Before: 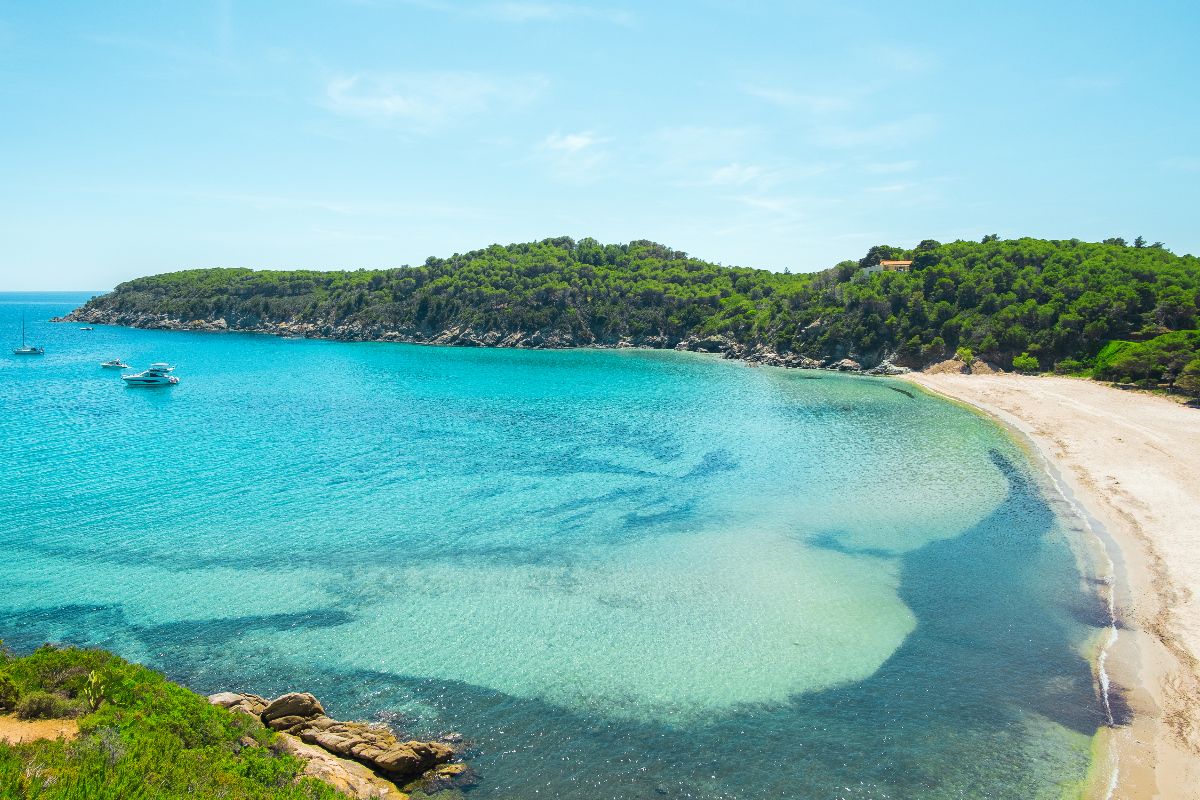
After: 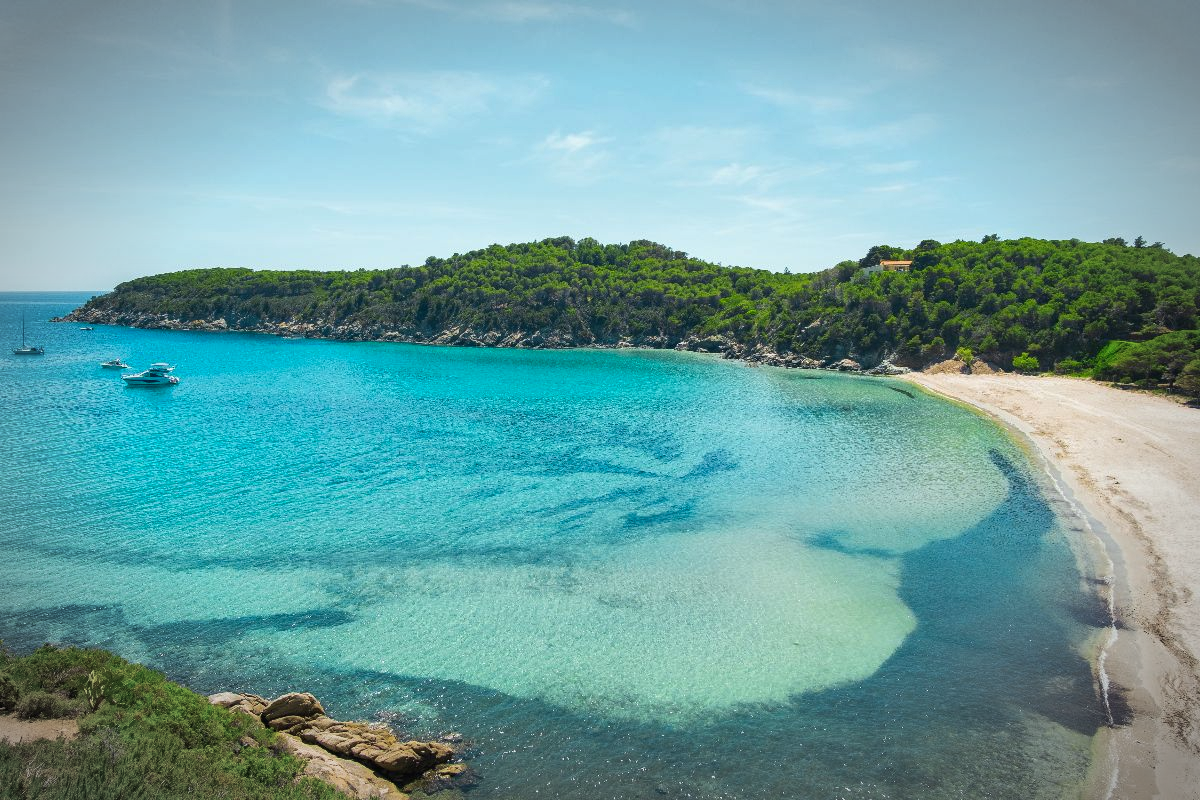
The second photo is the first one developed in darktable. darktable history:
shadows and highlights: shadows 43.71, white point adjustment -1.46, soften with gaussian
vignetting: fall-off start 79.43%, saturation -0.649, width/height ratio 1.327, unbound false
